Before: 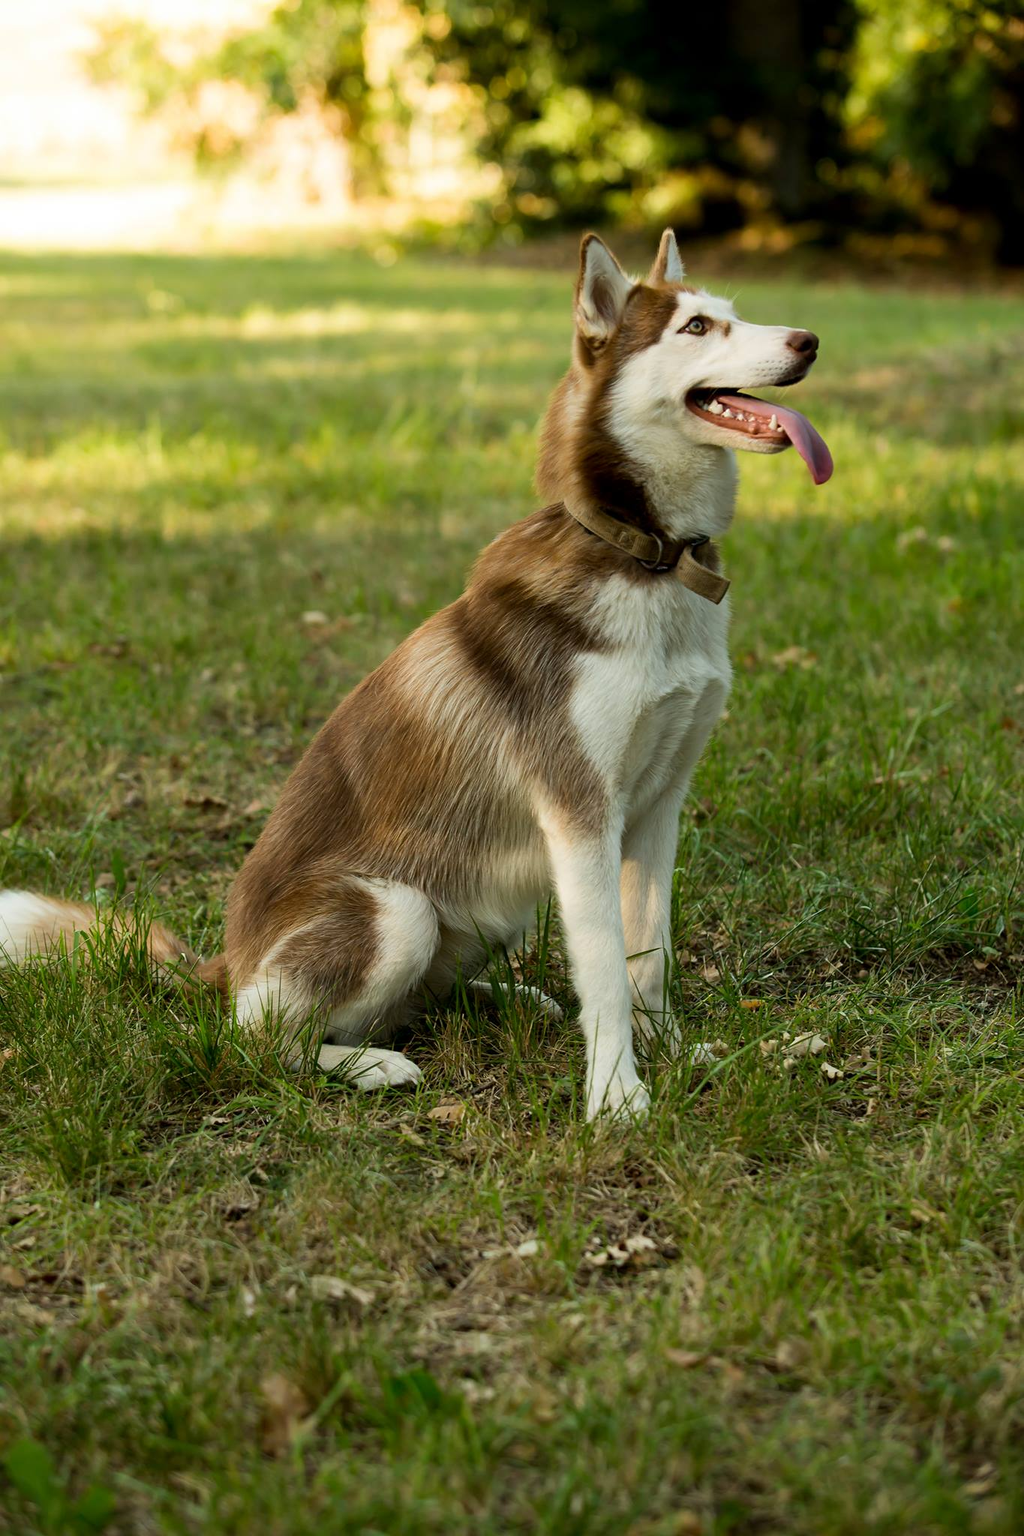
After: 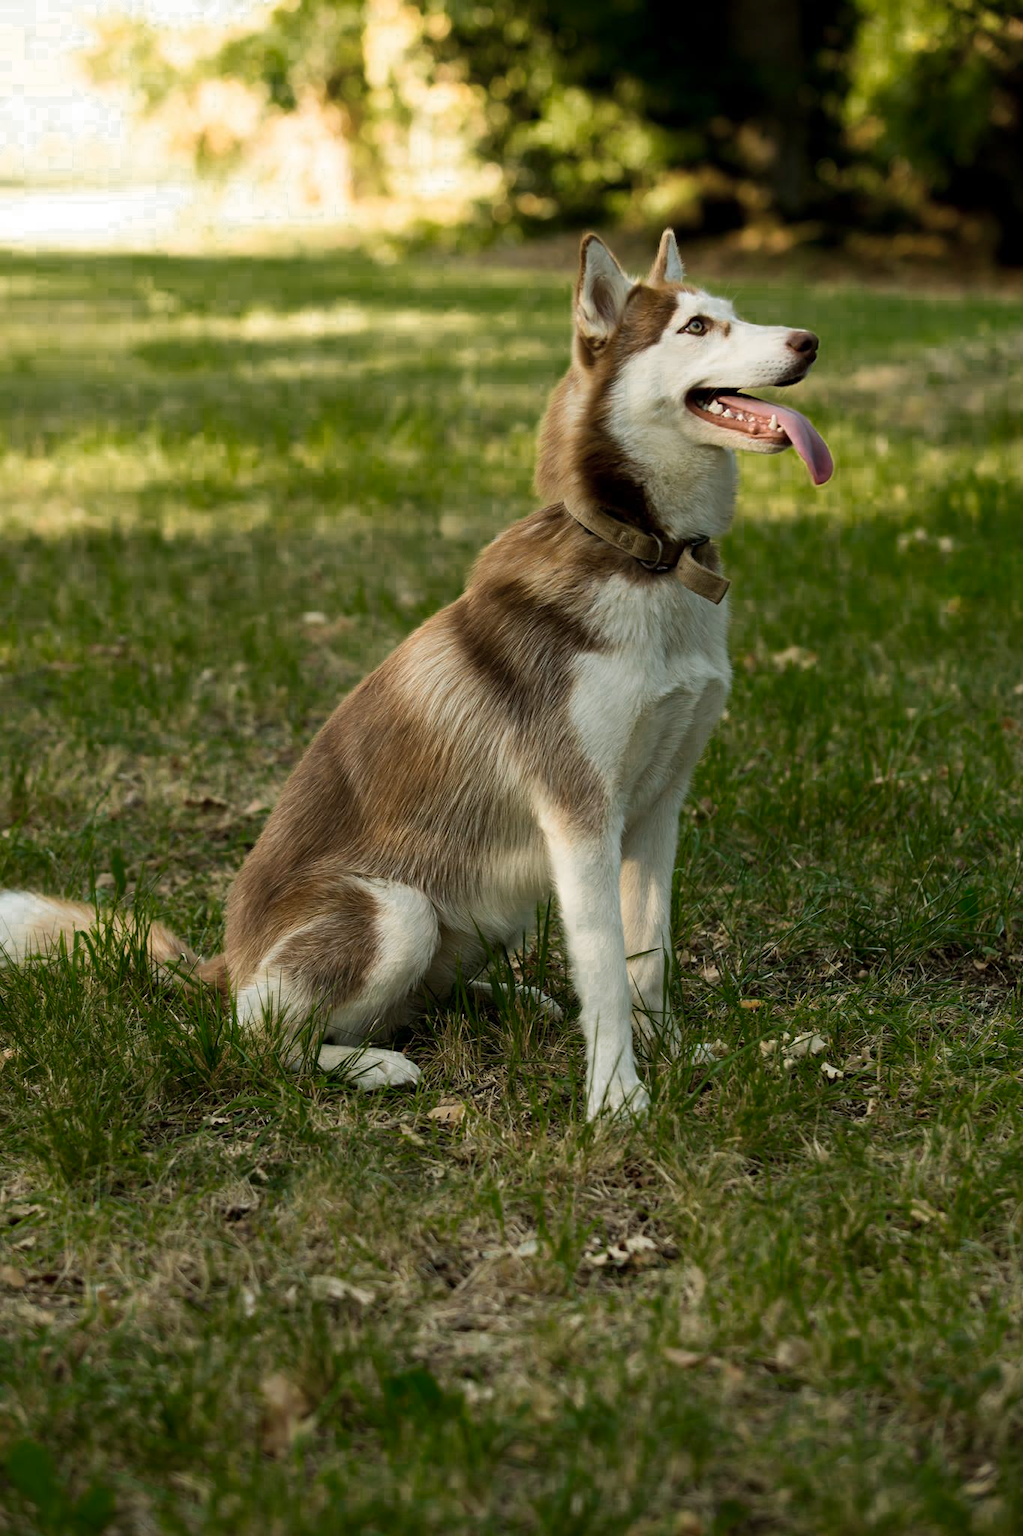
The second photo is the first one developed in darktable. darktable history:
color zones: curves: ch0 [(0.25, 0.5) (0.347, 0.092) (0.75, 0.5)]; ch1 [(0.25, 0.5) (0.33, 0.51) (0.75, 0.5)]
color correction: saturation 0.85
